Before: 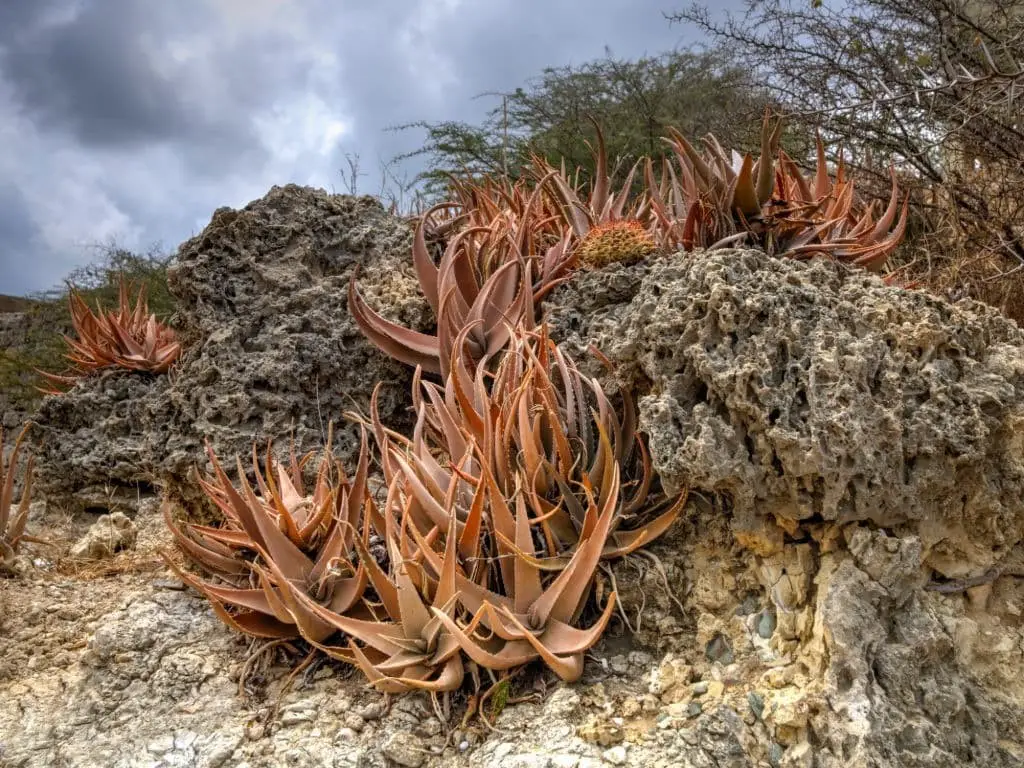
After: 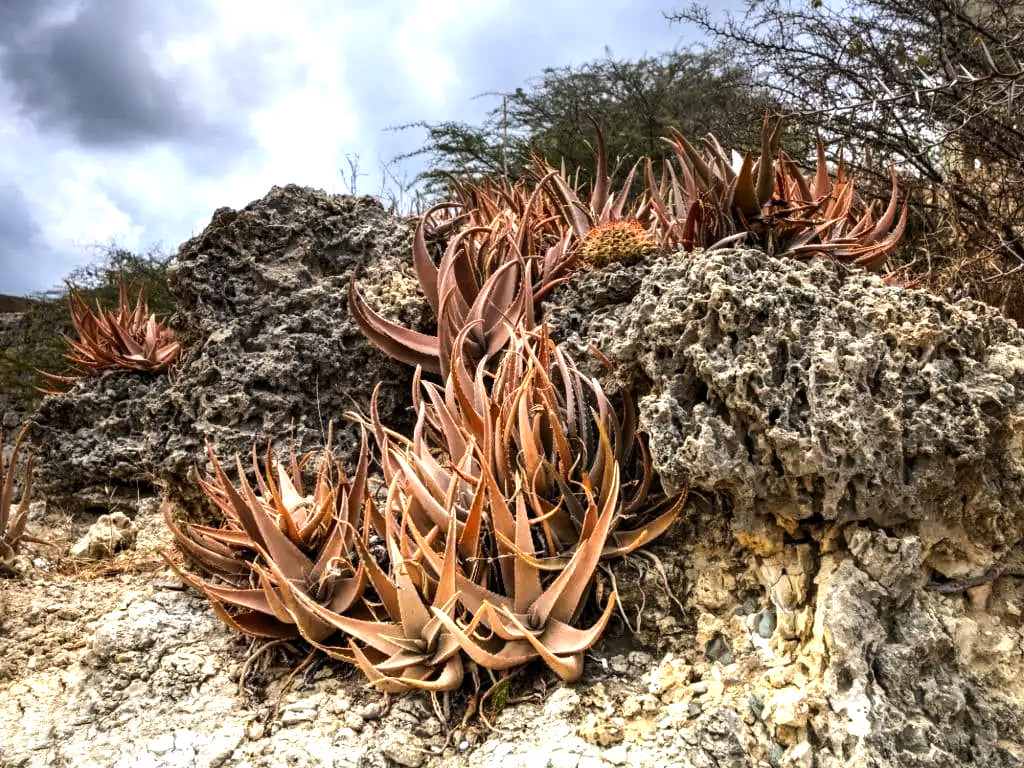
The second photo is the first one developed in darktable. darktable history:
tone equalizer: -8 EV -1.08 EV, -7 EV -1.01 EV, -6 EV -0.867 EV, -5 EV -0.578 EV, -3 EV 0.578 EV, -2 EV 0.867 EV, -1 EV 1.01 EV, +0 EV 1.08 EV, edges refinement/feathering 500, mask exposure compensation -1.57 EV, preserve details no
color correction: saturation 0.99
